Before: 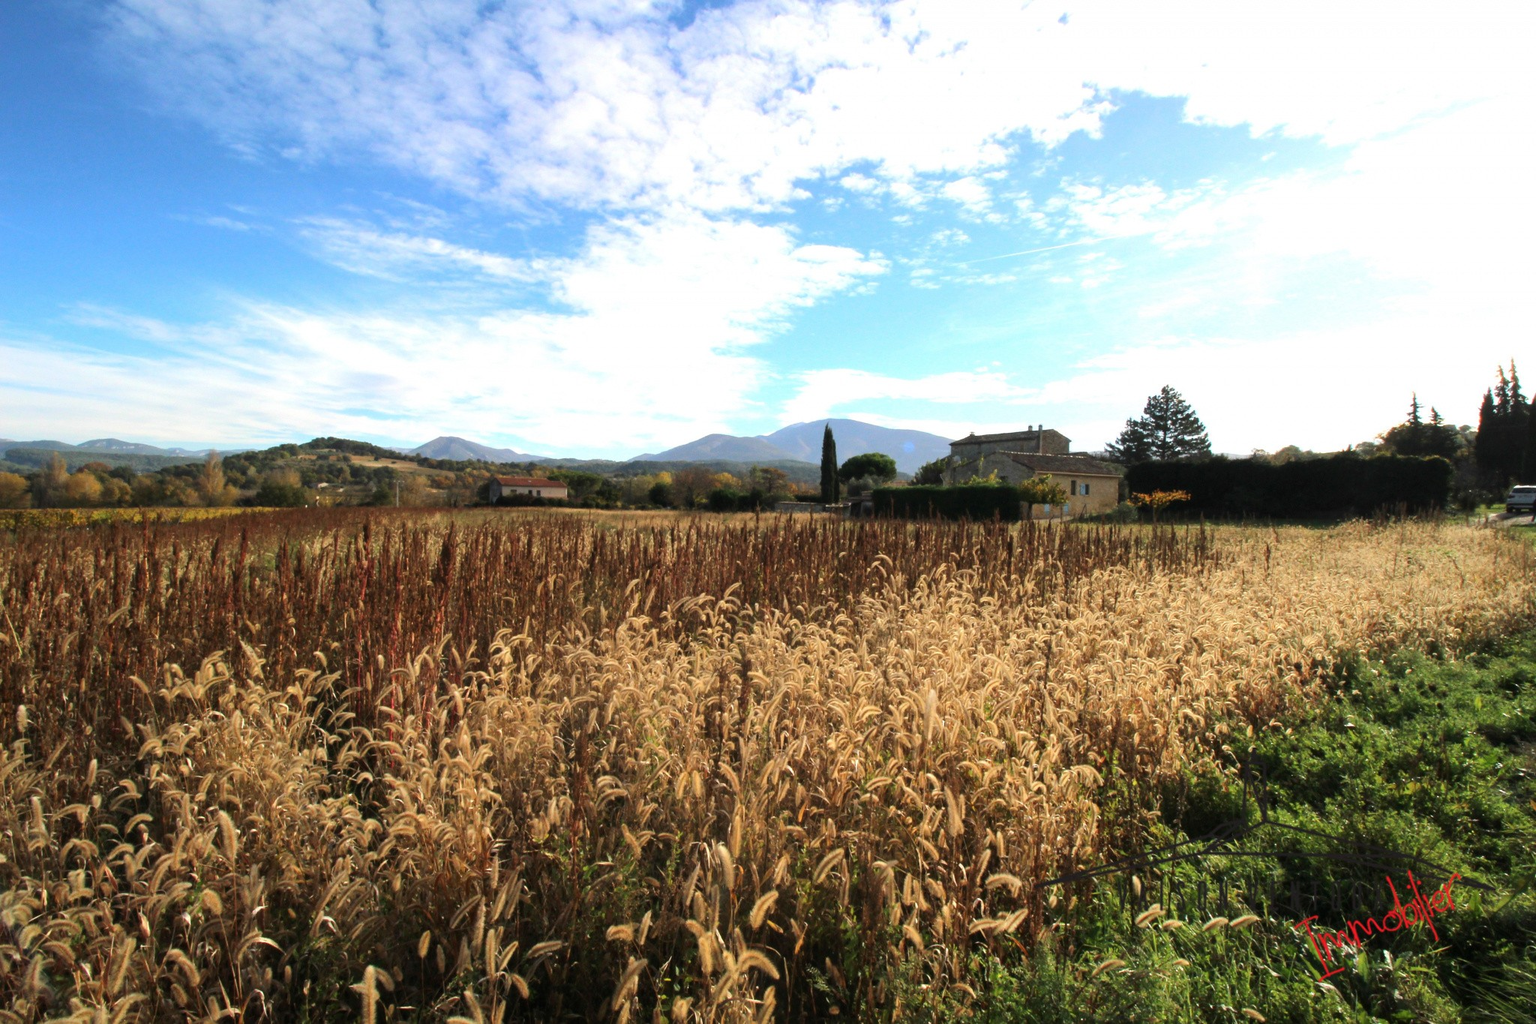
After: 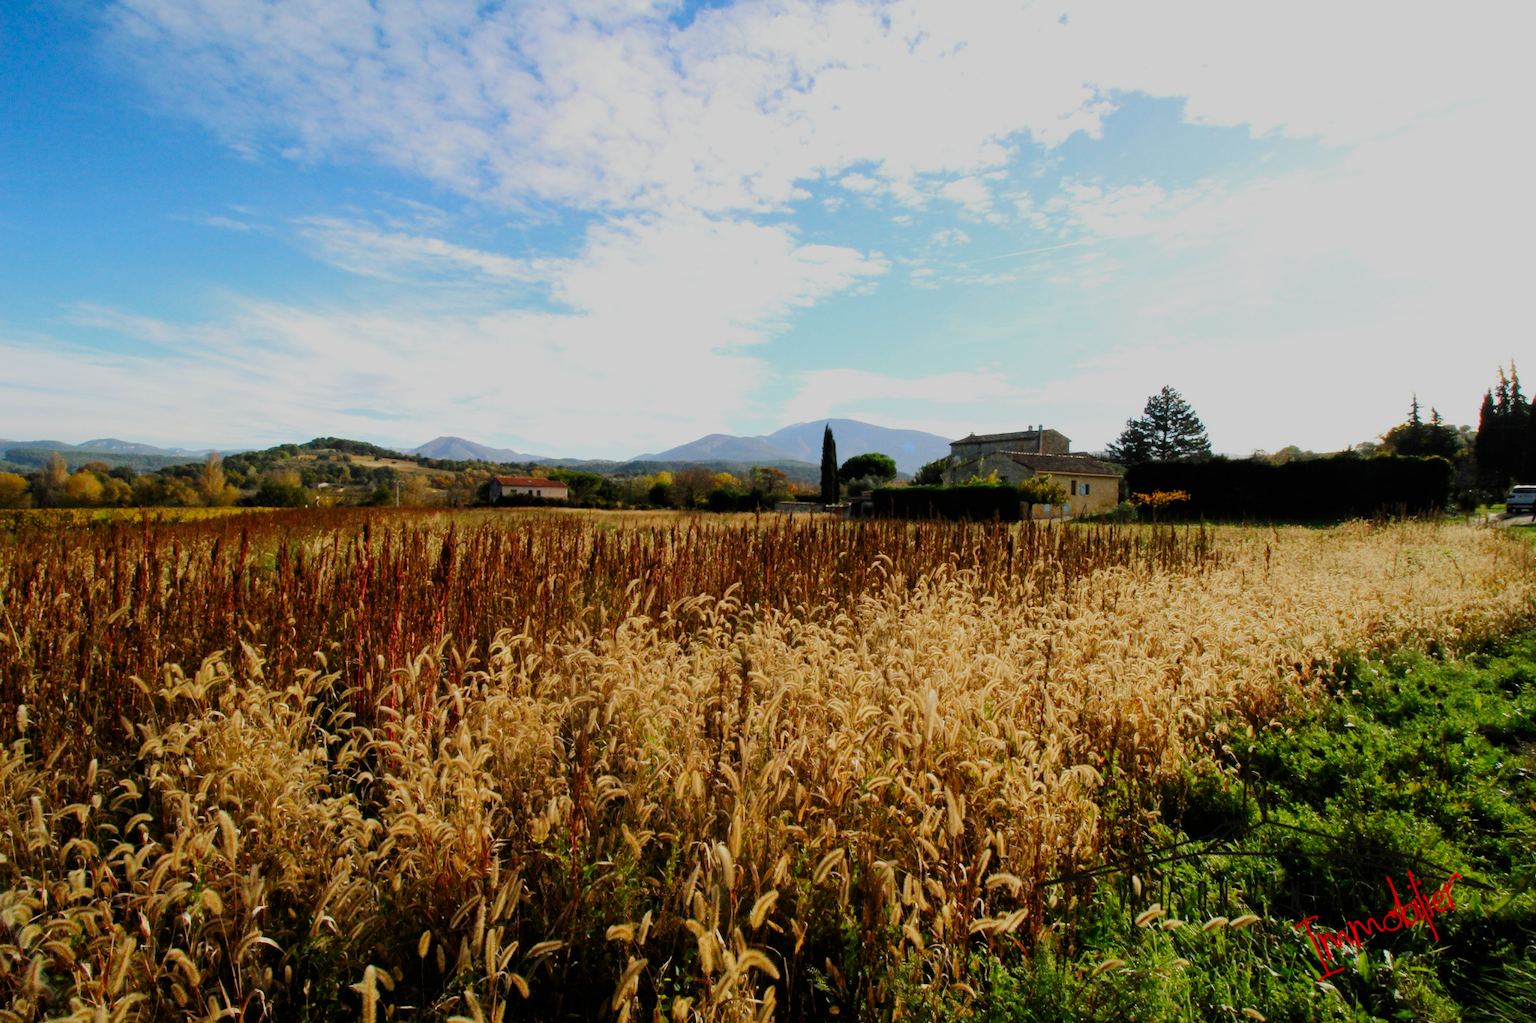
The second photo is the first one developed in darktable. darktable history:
contrast brightness saturation: brightness -0.026, saturation 0.346
filmic rgb: black relative exposure -7.1 EV, white relative exposure 5.37 EV, hardness 3.02, add noise in highlights 0, preserve chrominance no, color science v3 (2019), use custom middle-gray values true, contrast in highlights soft
